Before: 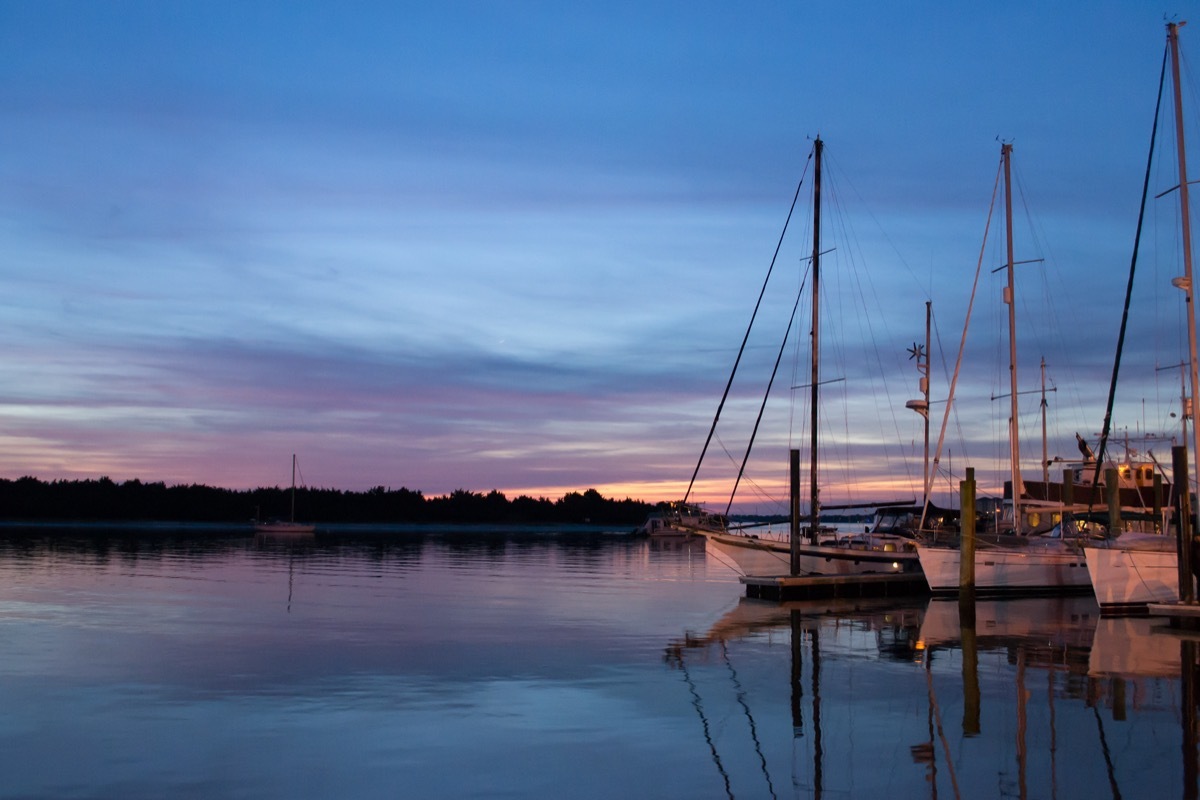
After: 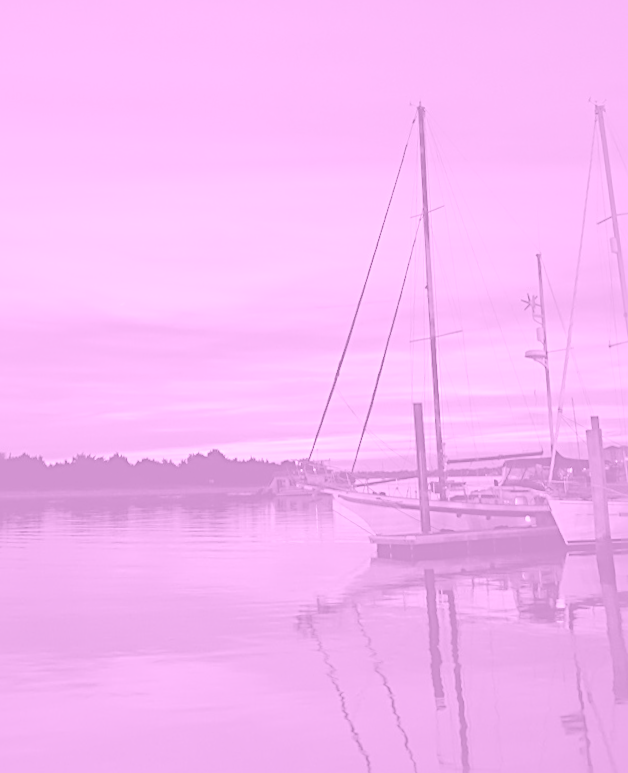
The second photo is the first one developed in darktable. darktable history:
rotate and perspective: rotation -1.68°, lens shift (vertical) -0.146, crop left 0.049, crop right 0.912, crop top 0.032, crop bottom 0.96
crop: left 31.458%, top 0%, right 11.876%
sharpen: radius 2.531, amount 0.628
shadows and highlights: shadows 40, highlights -60
colorize: hue 331.2°, saturation 75%, source mix 30.28%, lightness 70.52%, version 1
color contrast: green-magenta contrast 1.55, blue-yellow contrast 1.83
